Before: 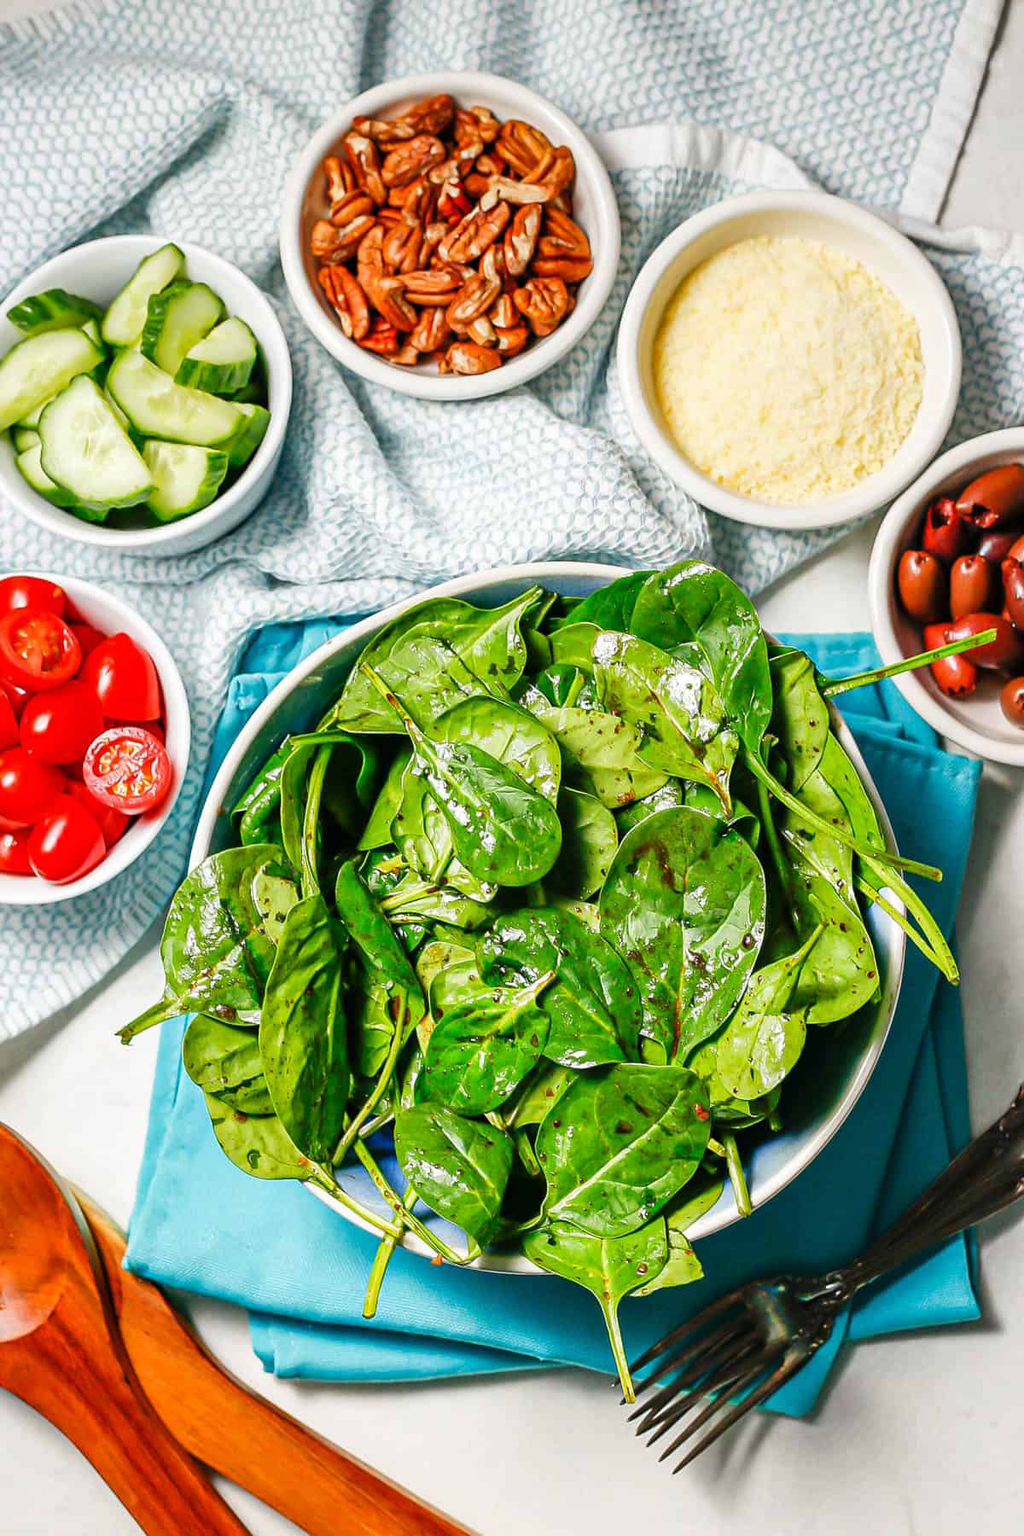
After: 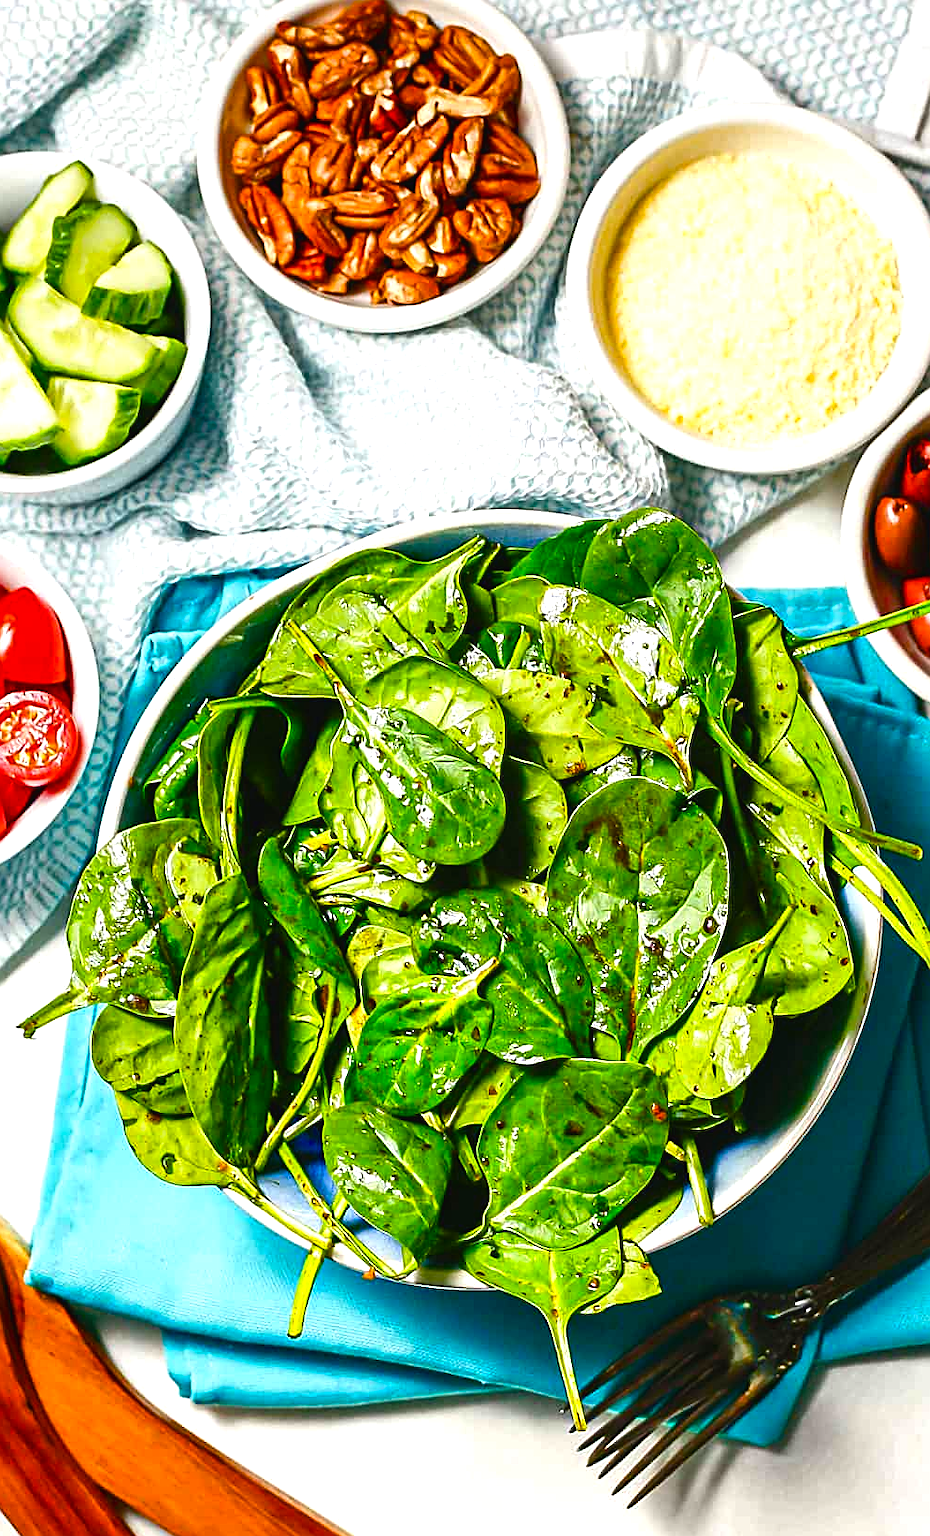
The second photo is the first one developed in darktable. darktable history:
sharpen: on, module defaults
color balance rgb: power › chroma 0.259%, power › hue 62.29°, global offset › luminance 0.473%, global offset › hue 169.21°, linear chroma grading › global chroma 9.761%, perceptual saturation grading › global saturation 0.453%, perceptual saturation grading › mid-tones 6.293%, perceptual saturation grading › shadows 72.007%, perceptual brilliance grading › global brilliance 14.197%, perceptual brilliance grading › shadows -34.34%
crop: left 9.806%, top 6.294%, right 7.127%, bottom 2.322%
